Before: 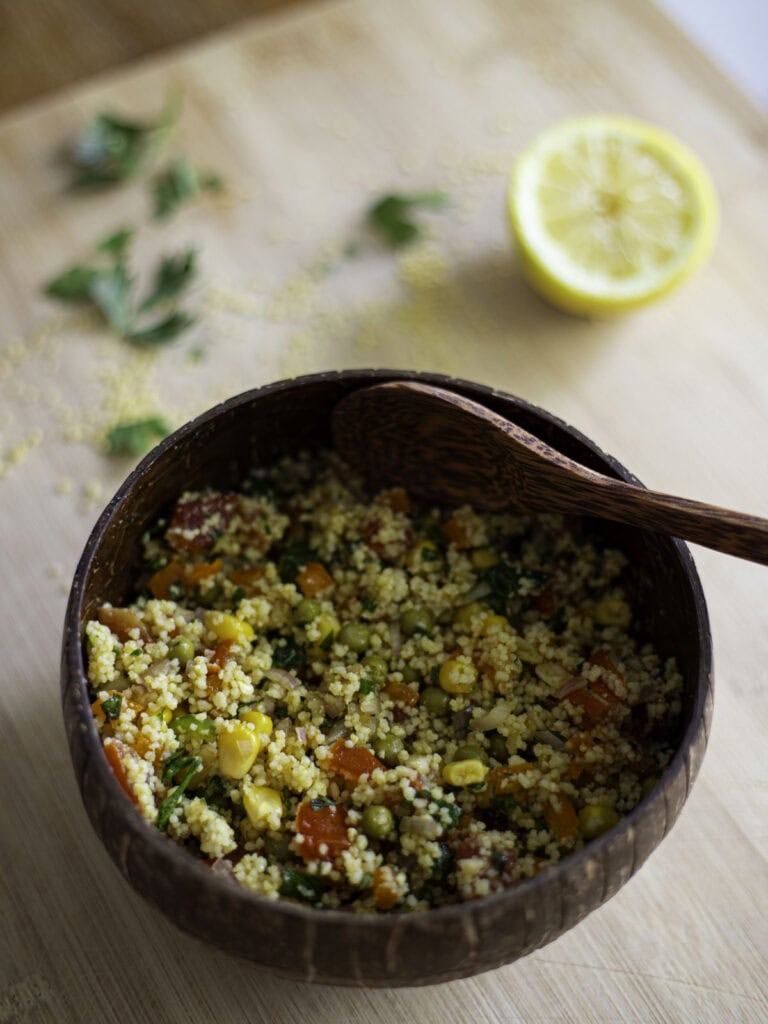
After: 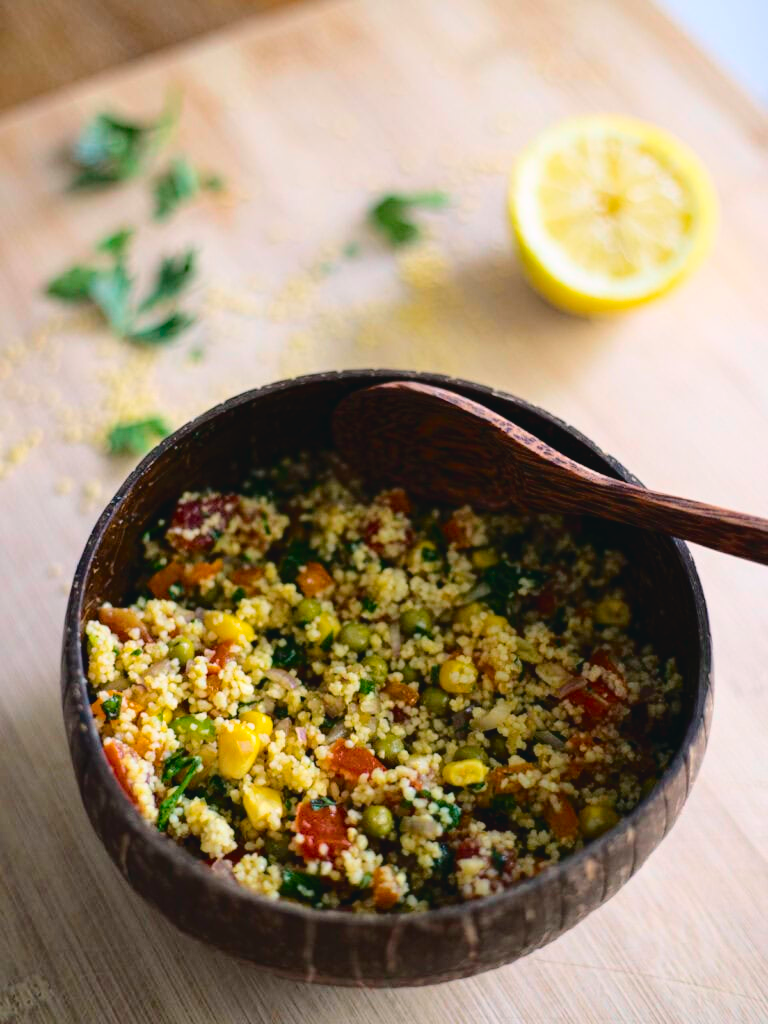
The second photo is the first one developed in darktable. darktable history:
color balance rgb: shadows lift › chroma 0.97%, shadows lift › hue 112.55°, power › luminance -7.687%, power › chroma 1.086%, power › hue 215.55°, highlights gain › chroma 0.872%, highlights gain › hue 27.38°, global offset › luminance 0.704%, linear chroma grading › global chroma 9.799%, perceptual saturation grading › global saturation 10.204%, global vibrance 8.495%
tone curve: curves: ch0 [(0, 0) (0.003, 0.015) (0.011, 0.019) (0.025, 0.027) (0.044, 0.041) (0.069, 0.055) (0.1, 0.079) (0.136, 0.099) (0.177, 0.149) (0.224, 0.216) (0.277, 0.292) (0.335, 0.383) (0.399, 0.474) (0.468, 0.556) (0.543, 0.632) (0.623, 0.711) (0.709, 0.789) (0.801, 0.871) (0.898, 0.944) (1, 1)], color space Lab, independent channels, preserve colors none
